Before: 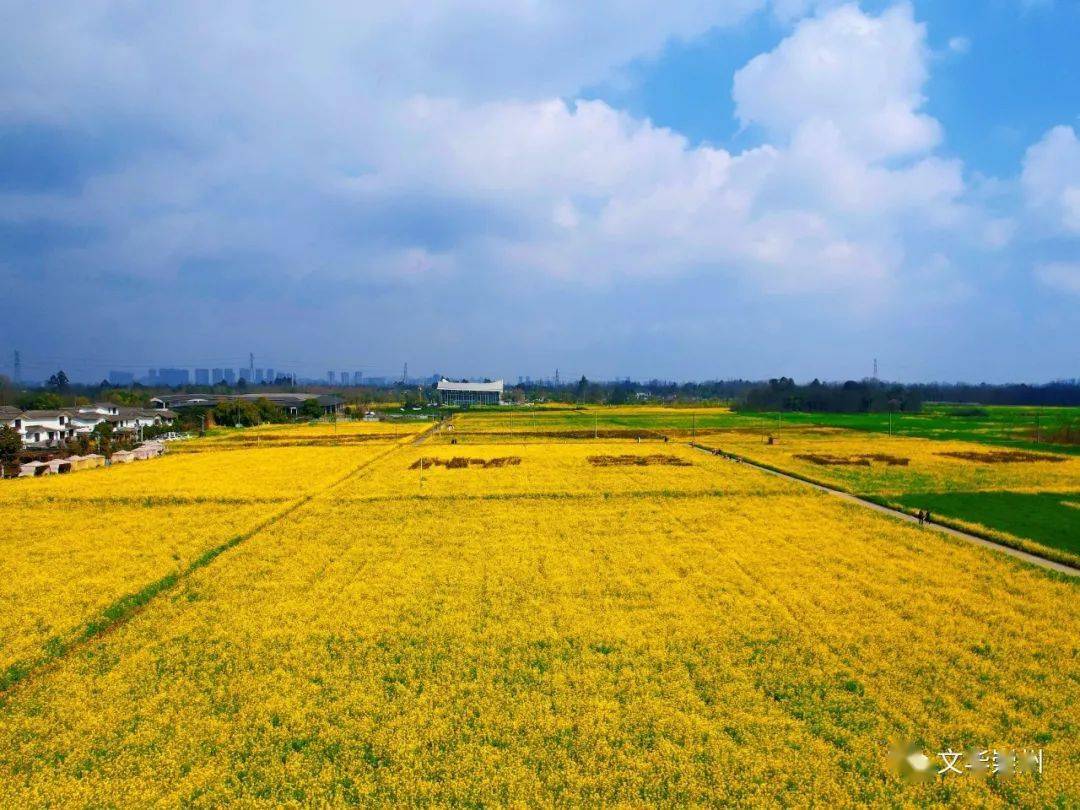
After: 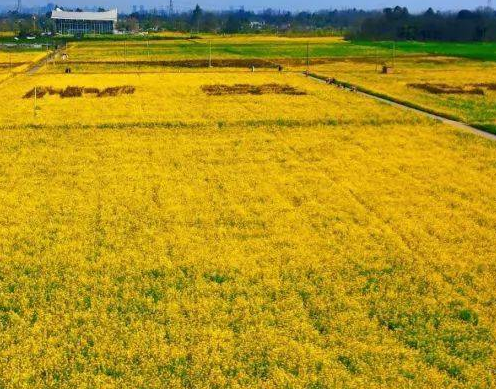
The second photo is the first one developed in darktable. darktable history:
crop: left 35.788%, top 45.814%, right 18.211%, bottom 6.09%
color zones: curves: ch0 [(0.068, 0.464) (0.25, 0.5) (0.48, 0.508) (0.75, 0.536) (0.886, 0.476) (0.967, 0.456)]; ch1 [(0.066, 0.456) (0.25, 0.5) (0.616, 0.508) (0.746, 0.56) (0.934, 0.444)]
